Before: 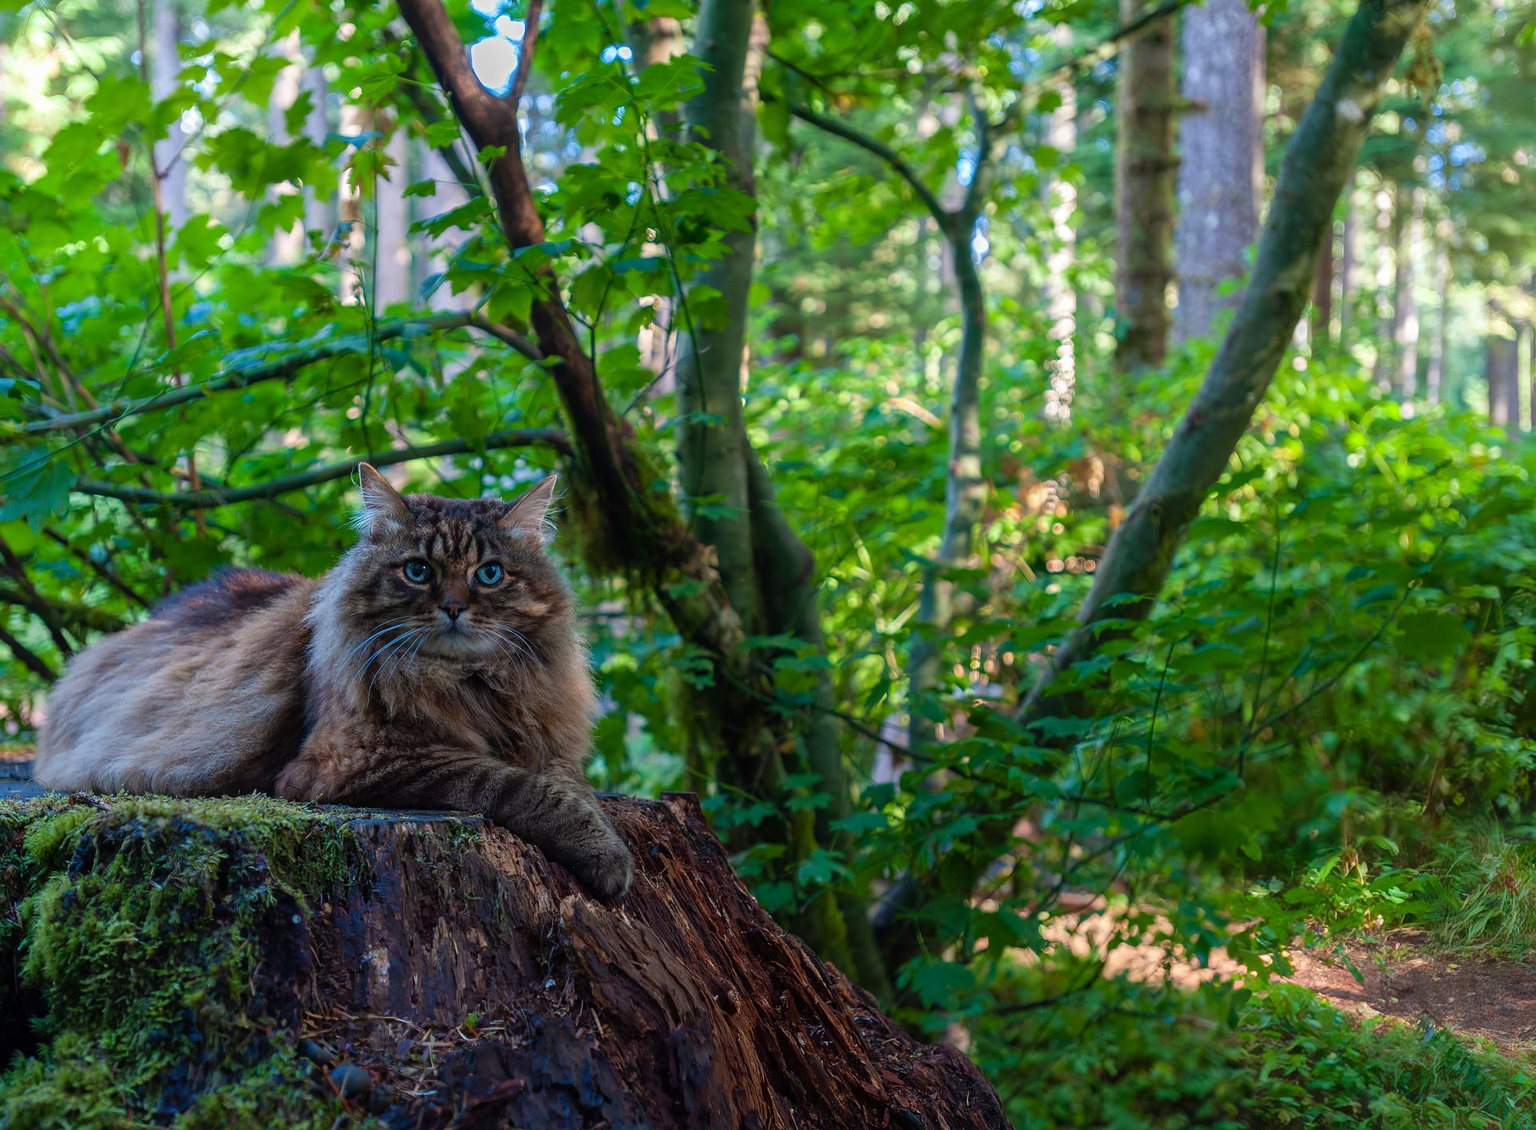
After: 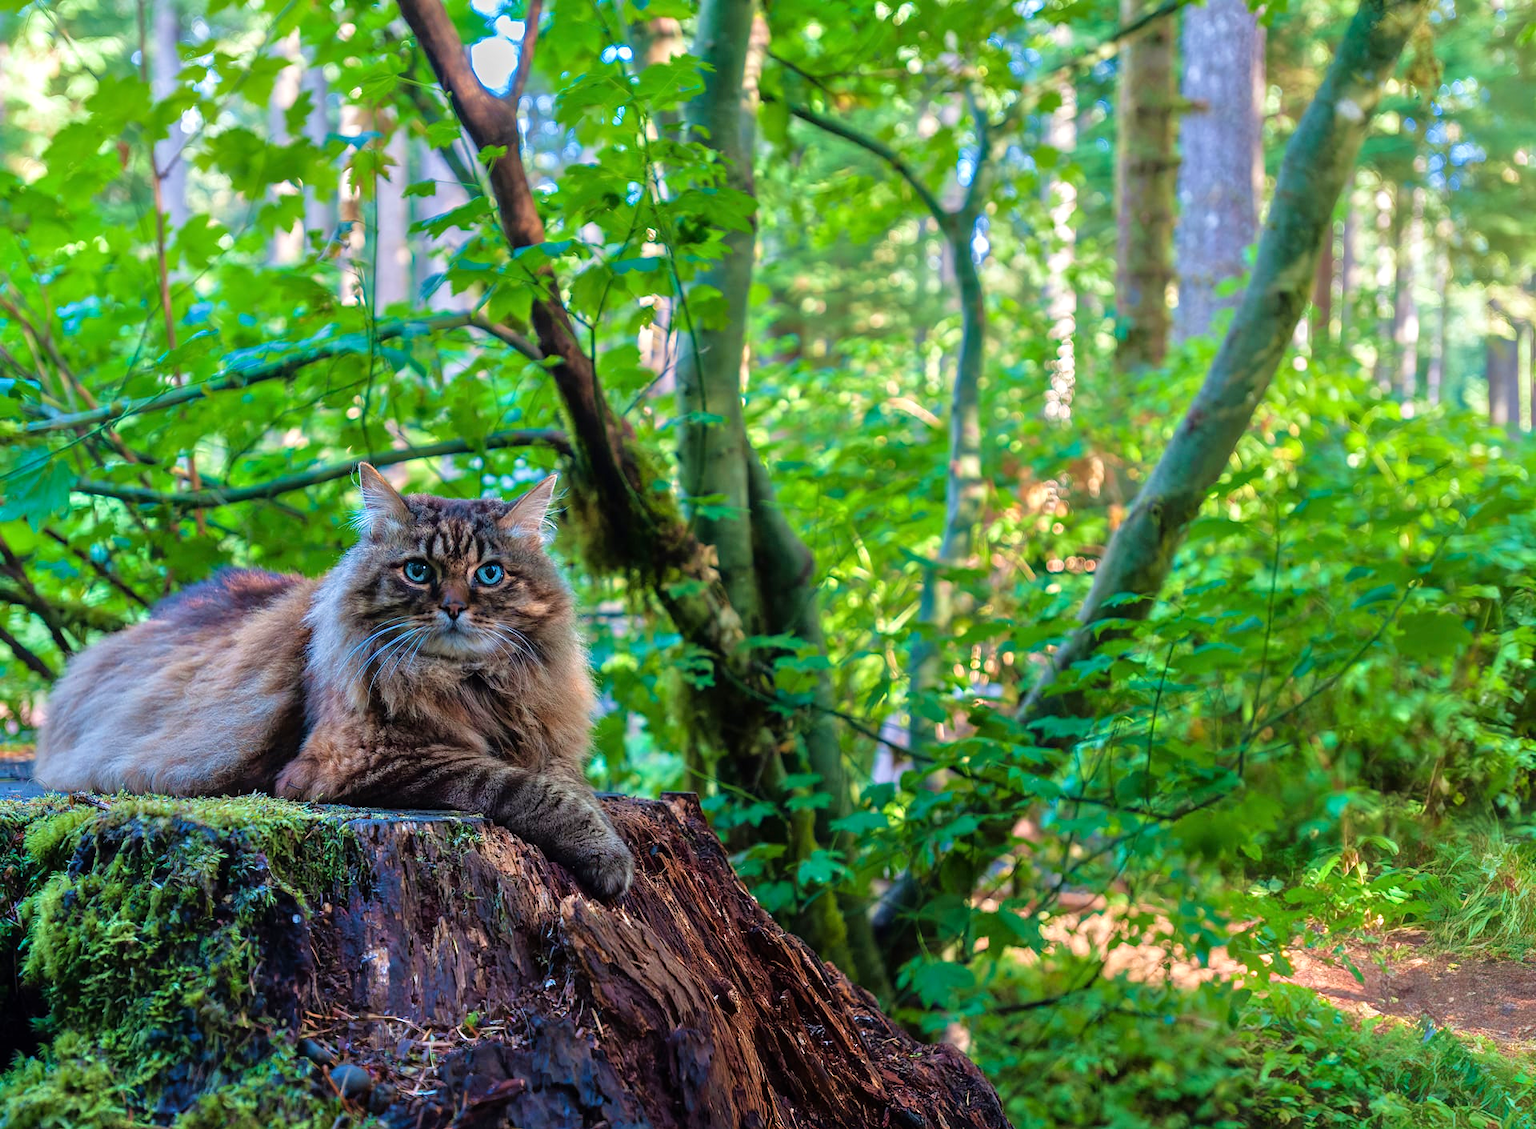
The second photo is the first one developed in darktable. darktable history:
velvia: on, module defaults
tone equalizer: -7 EV 0.15 EV, -6 EV 0.6 EV, -5 EV 1.15 EV, -4 EV 1.33 EV, -3 EV 1.15 EV, -2 EV 0.6 EV, -1 EV 0.15 EV, mask exposure compensation -0.5 EV
